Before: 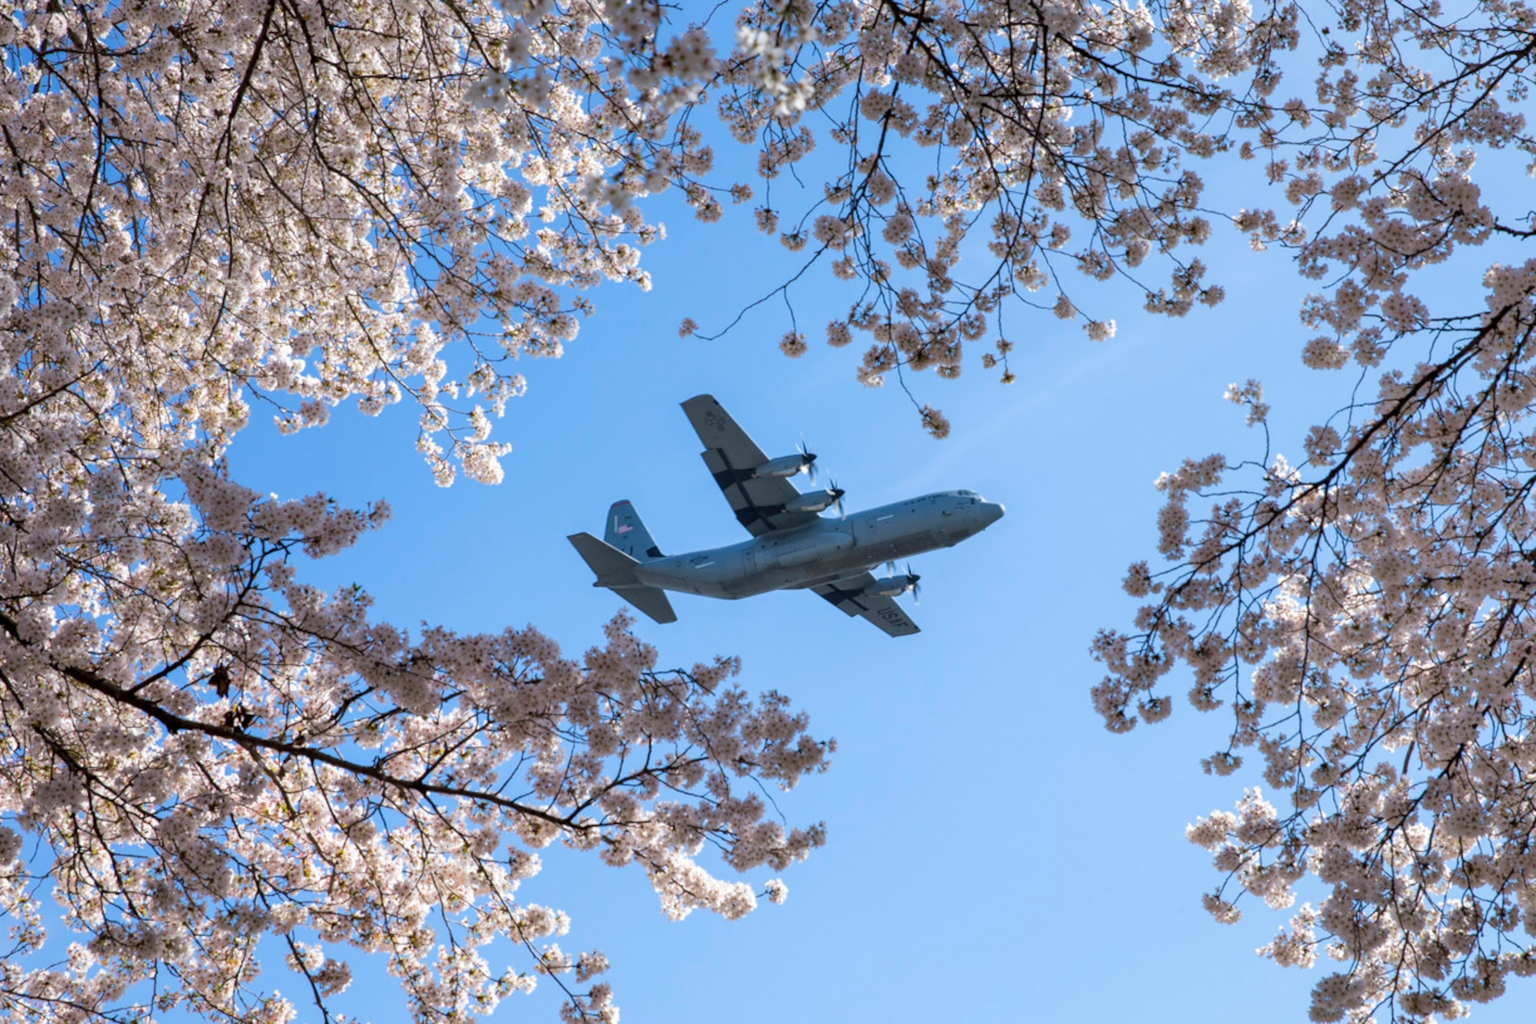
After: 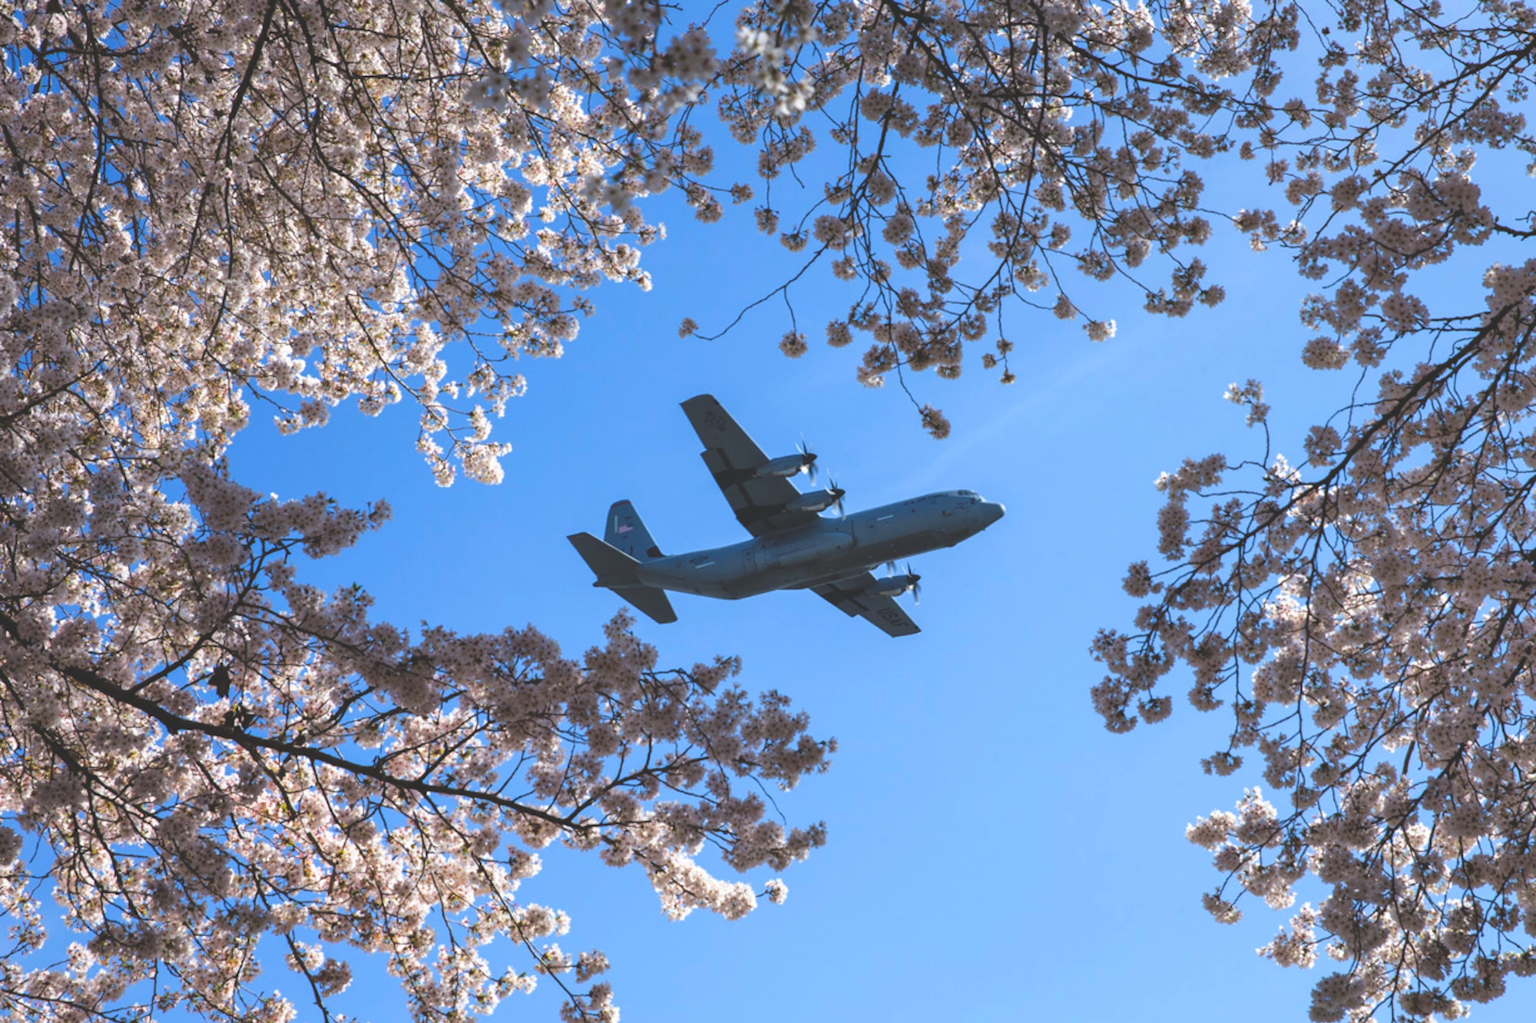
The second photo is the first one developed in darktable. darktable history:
contrast brightness saturation: contrast 0.1, brightness 0.02, saturation 0.02
rgb curve: curves: ch0 [(0, 0.186) (0.314, 0.284) (0.775, 0.708) (1, 1)], compensate middle gray true, preserve colors none
